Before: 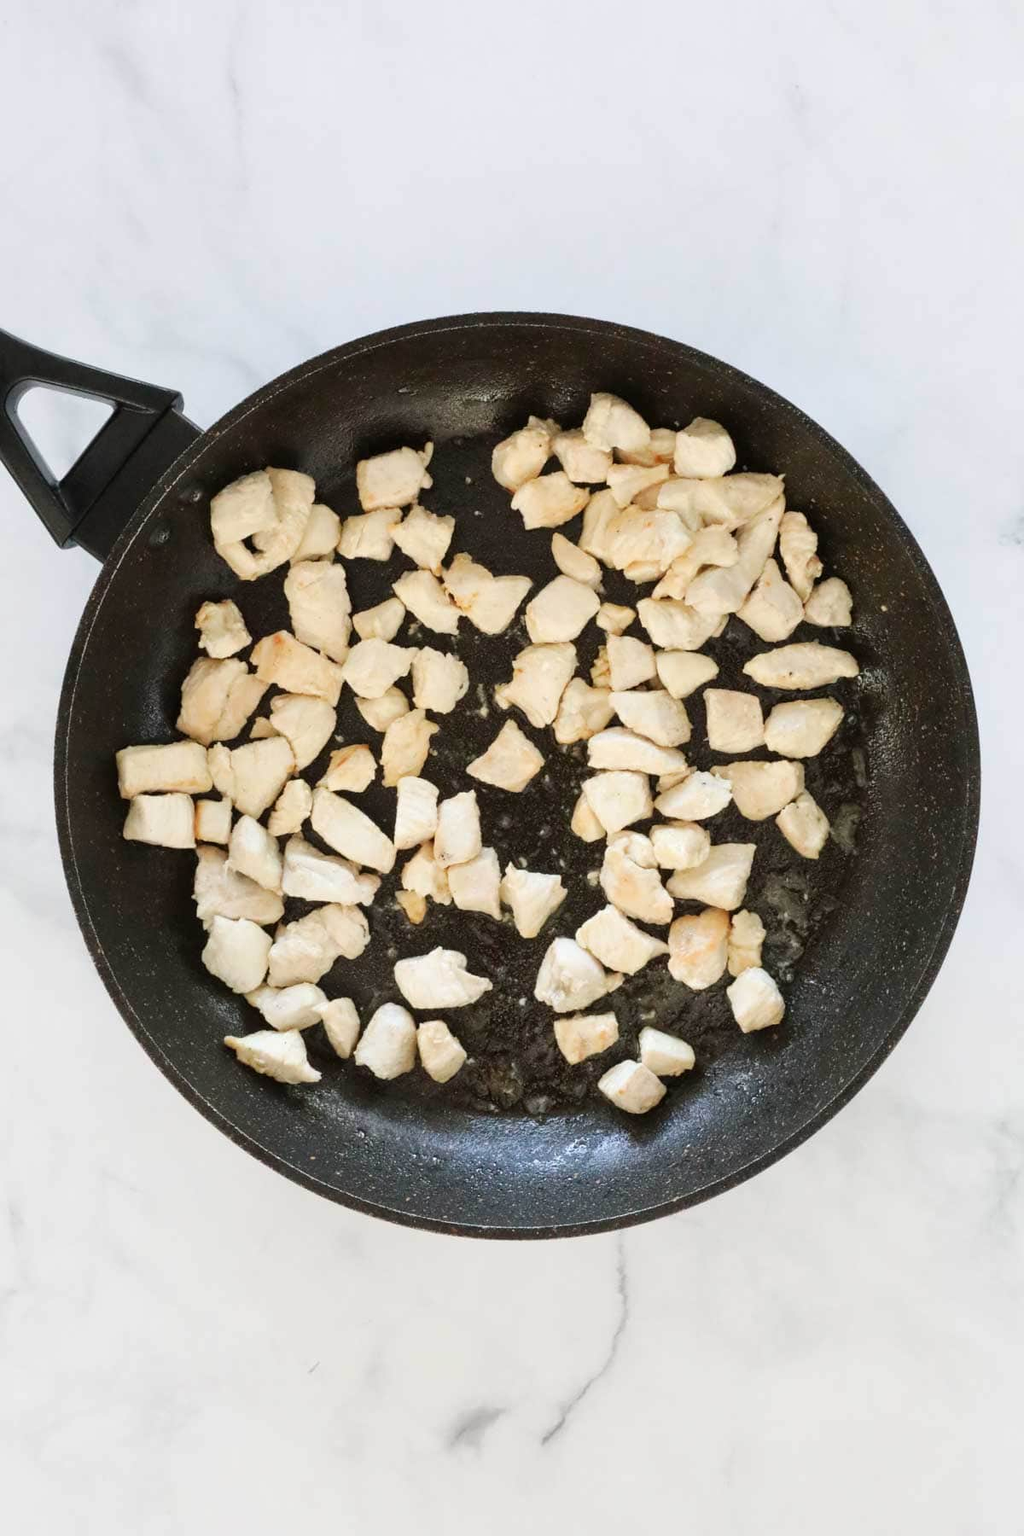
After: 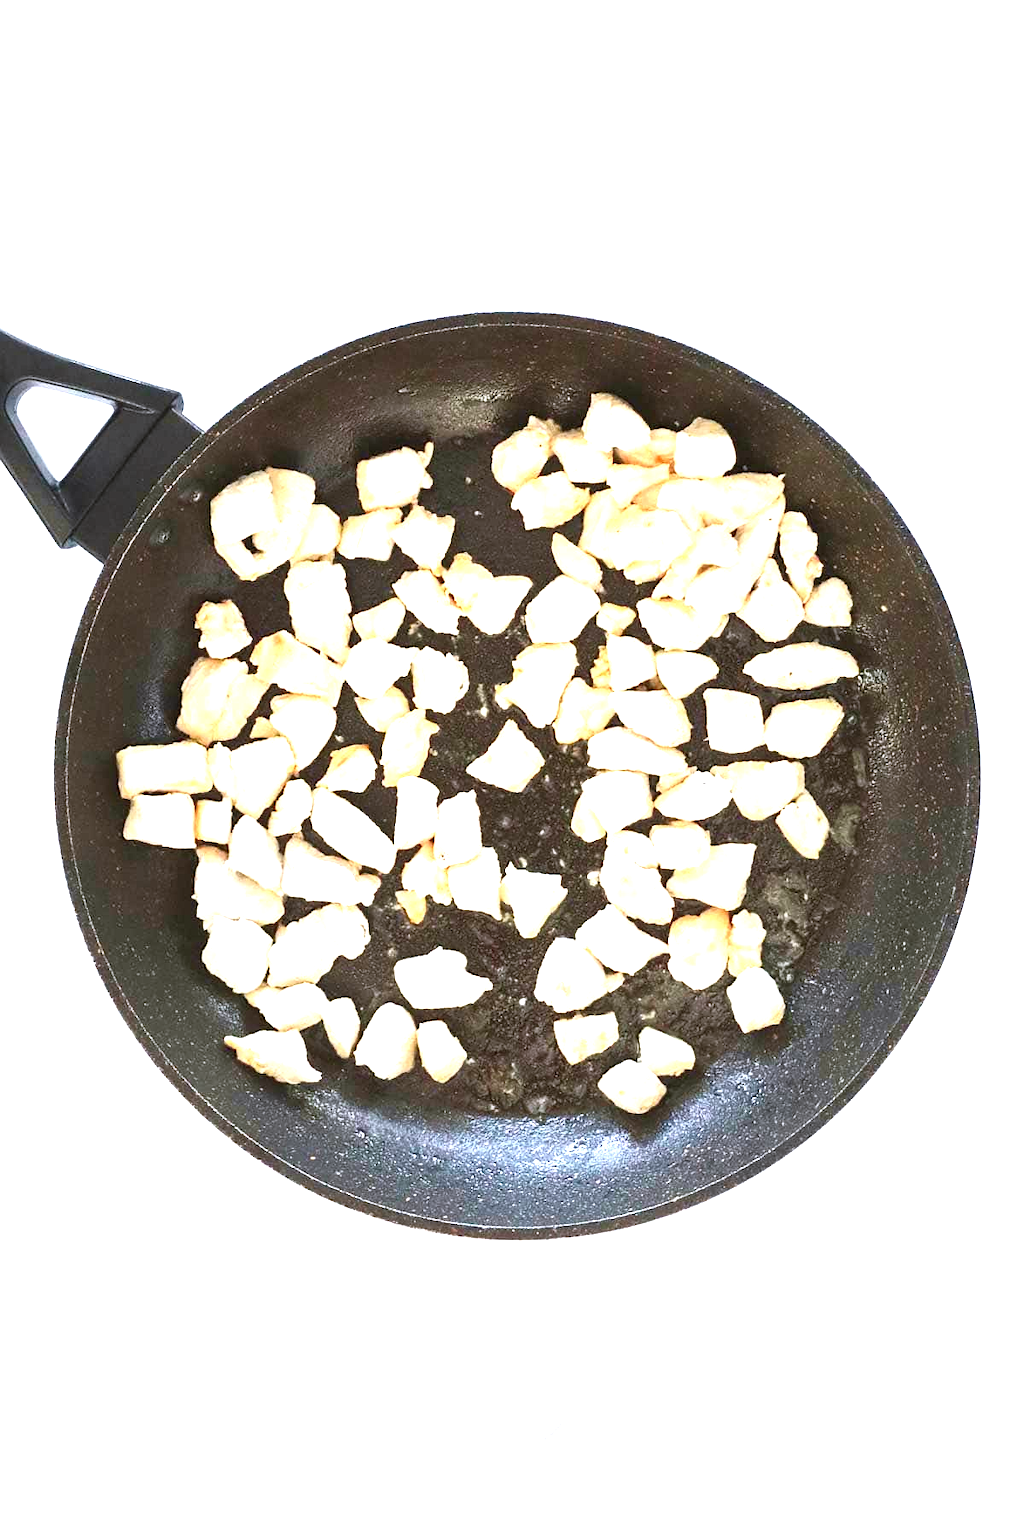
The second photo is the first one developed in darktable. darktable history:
tone curve: curves: ch0 [(0, 0.024) (0.119, 0.146) (0.474, 0.464) (0.718, 0.721) (0.817, 0.839) (1, 0.998)]; ch1 [(0, 0) (0.377, 0.416) (0.439, 0.451) (0.477, 0.477) (0.501, 0.504) (0.538, 0.544) (0.58, 0.602) (0.664, 0.676) (0.783, 0.804) (1, 1)]; ch2 [(0, 0) (0.38, 0.405) (0.463, 0.456) (0.498, 0.497) (0.524, 0.535) (0.578, 0.576) (0.648, 0.665) (1, 1)], color space Lab, independent channels, preserve colors none
exposure: black level correction 0, exposure 1.4 EV, compensate highlight preservation false
sharpen: radius 1.272, amount 0.305, threshold 0
white balance: red 0.984, blue 1.059
contrast equalizer: y [[0.439, 0.44, 0.442, 0.457, 0.493, 0.498], [0.5 ×6], [0.5 ×6], [0 ×6], [0 ×6]], mix 0.59
